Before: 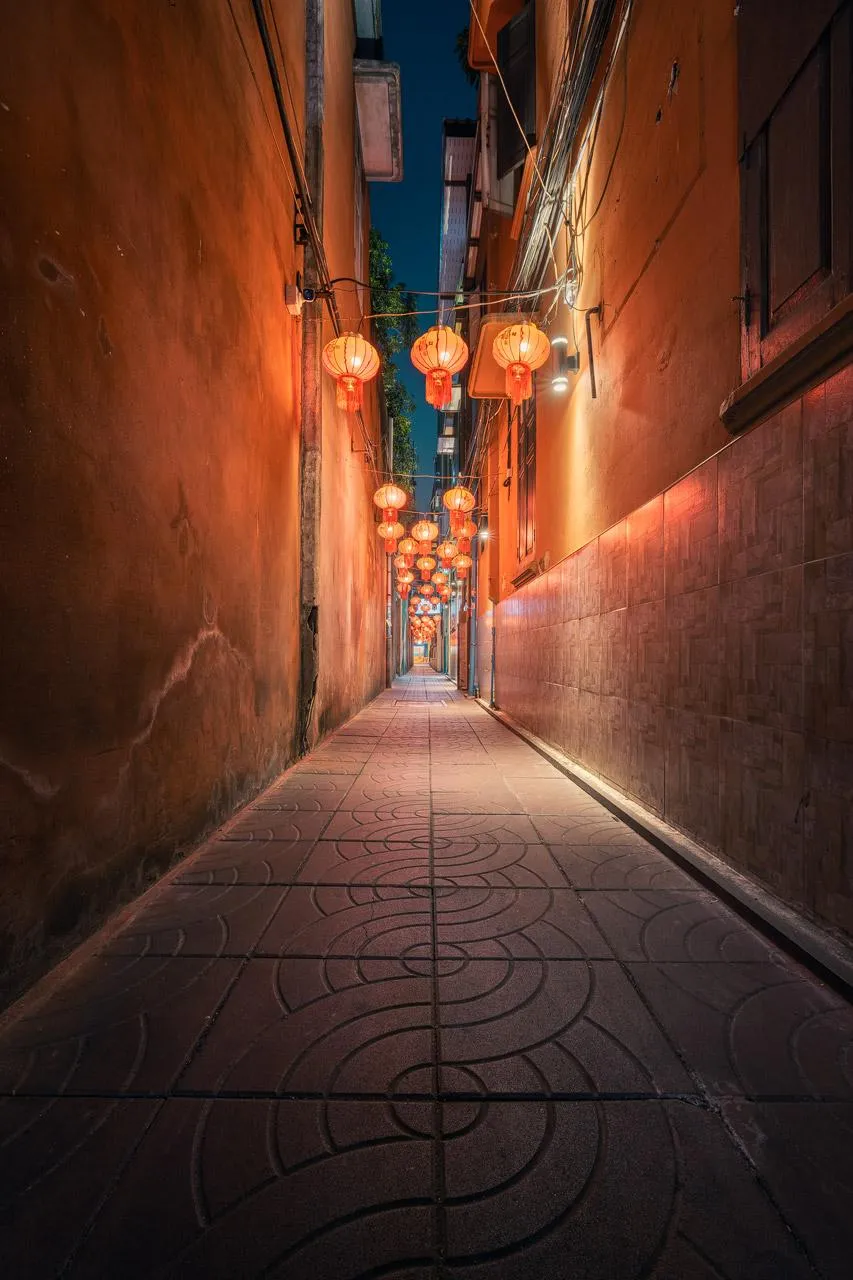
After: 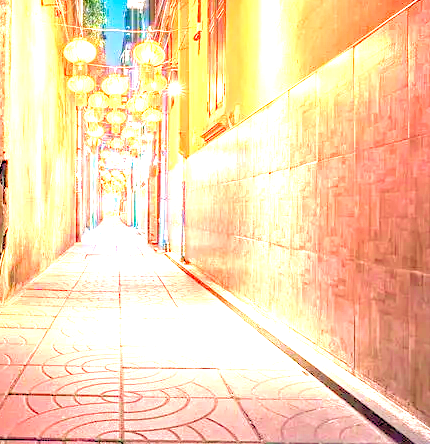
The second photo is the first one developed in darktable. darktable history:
haze removal: compatibility mode true, adaptive false
exposure: black level correction 0, exposure 2.134 EV, compensate highlight preservation false
levels: levels [0.036, 0.364, 0.827]
crop: left 36.354%, top 34.898%, right 13.167%, bottom 30.364%
velvia: strength 40.63%
